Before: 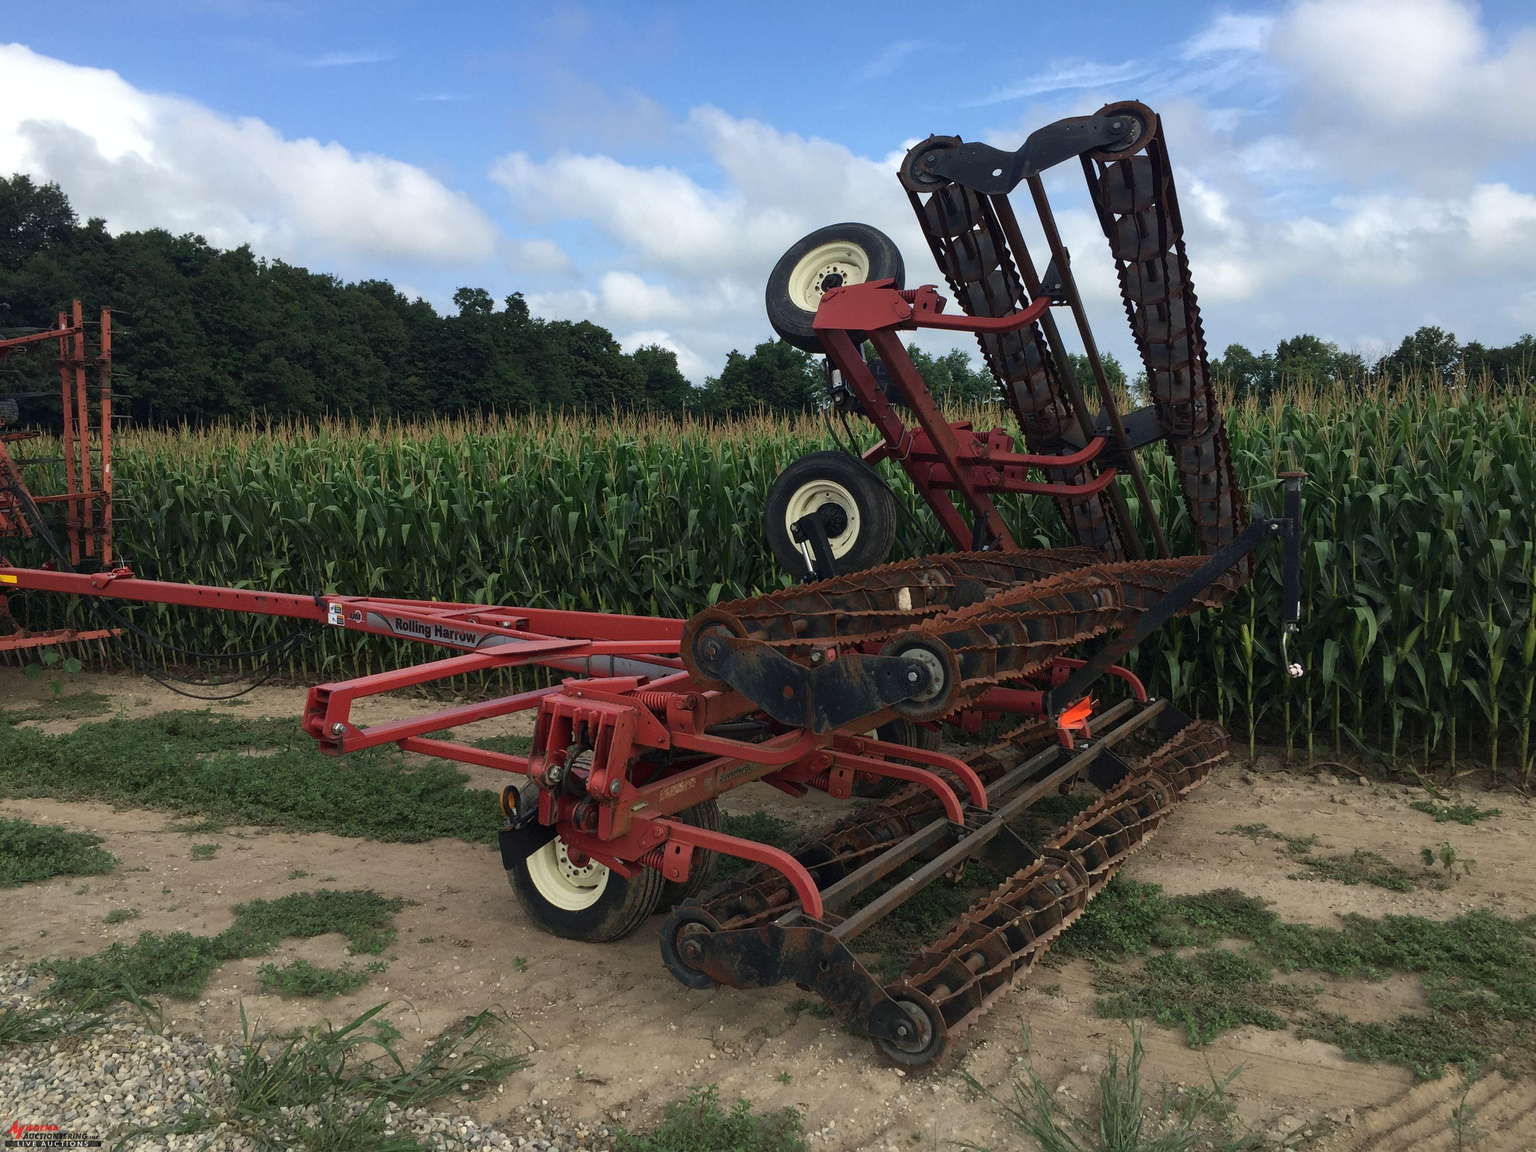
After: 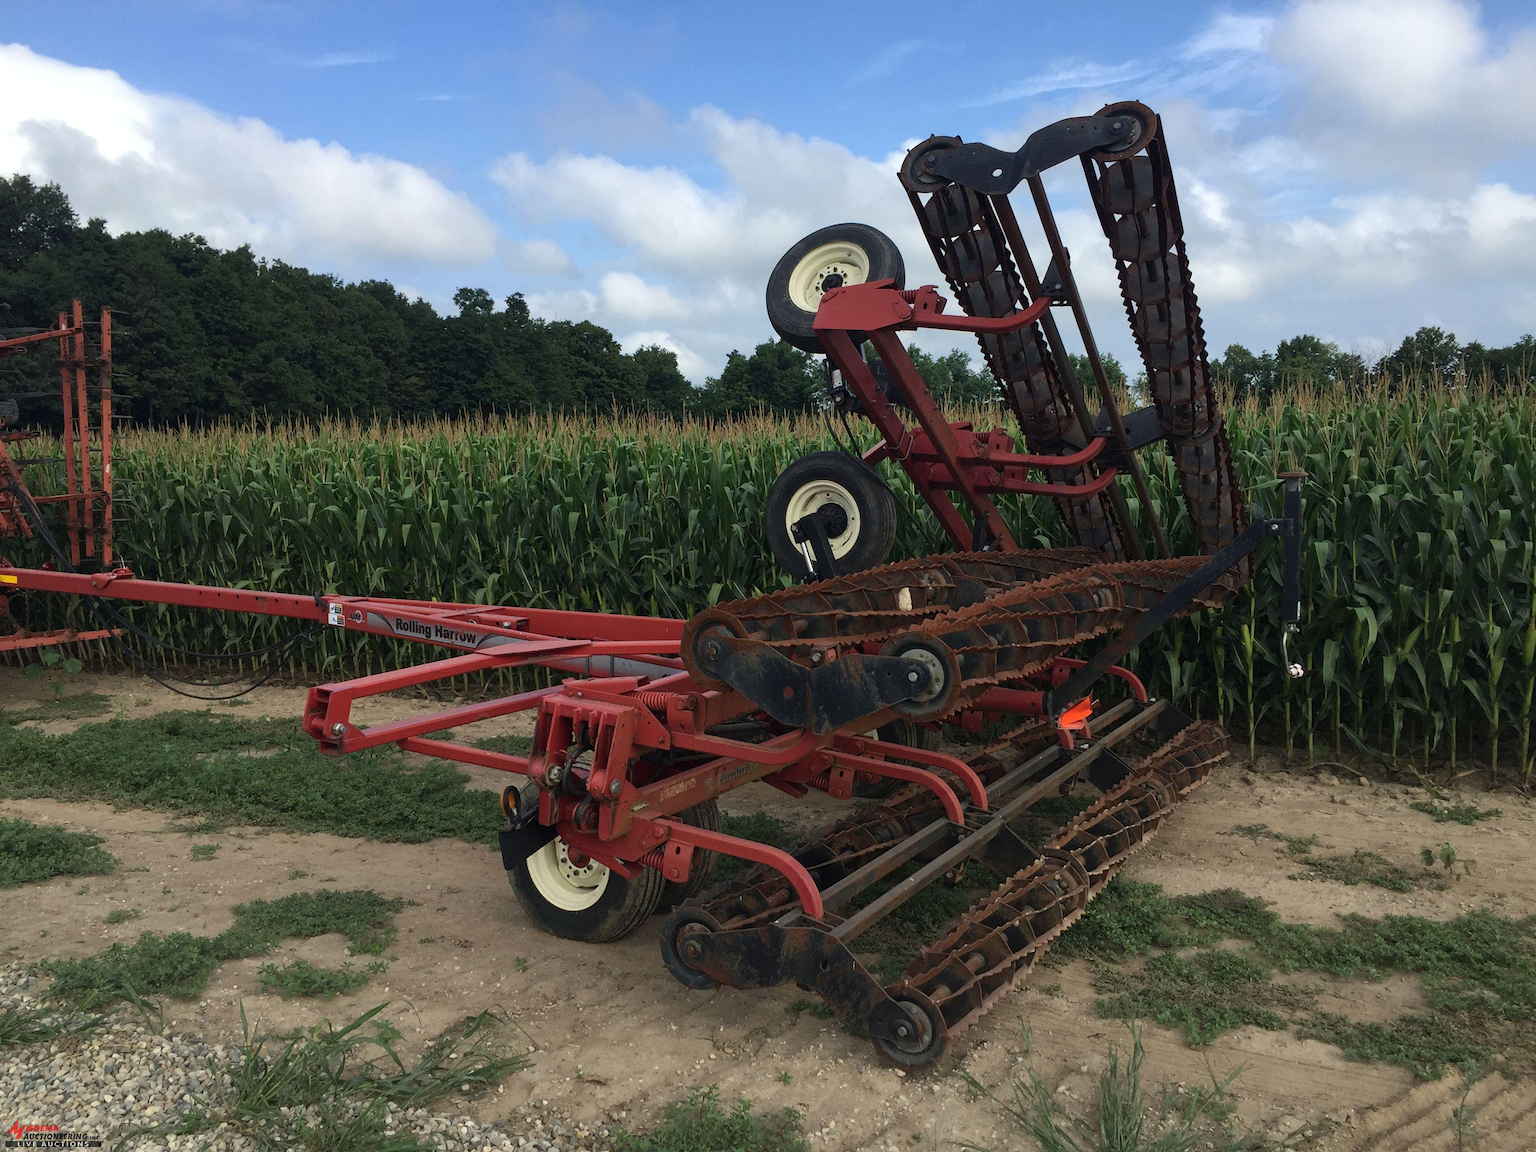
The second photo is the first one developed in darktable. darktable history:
levels: black 0.024%, white 99.95%
